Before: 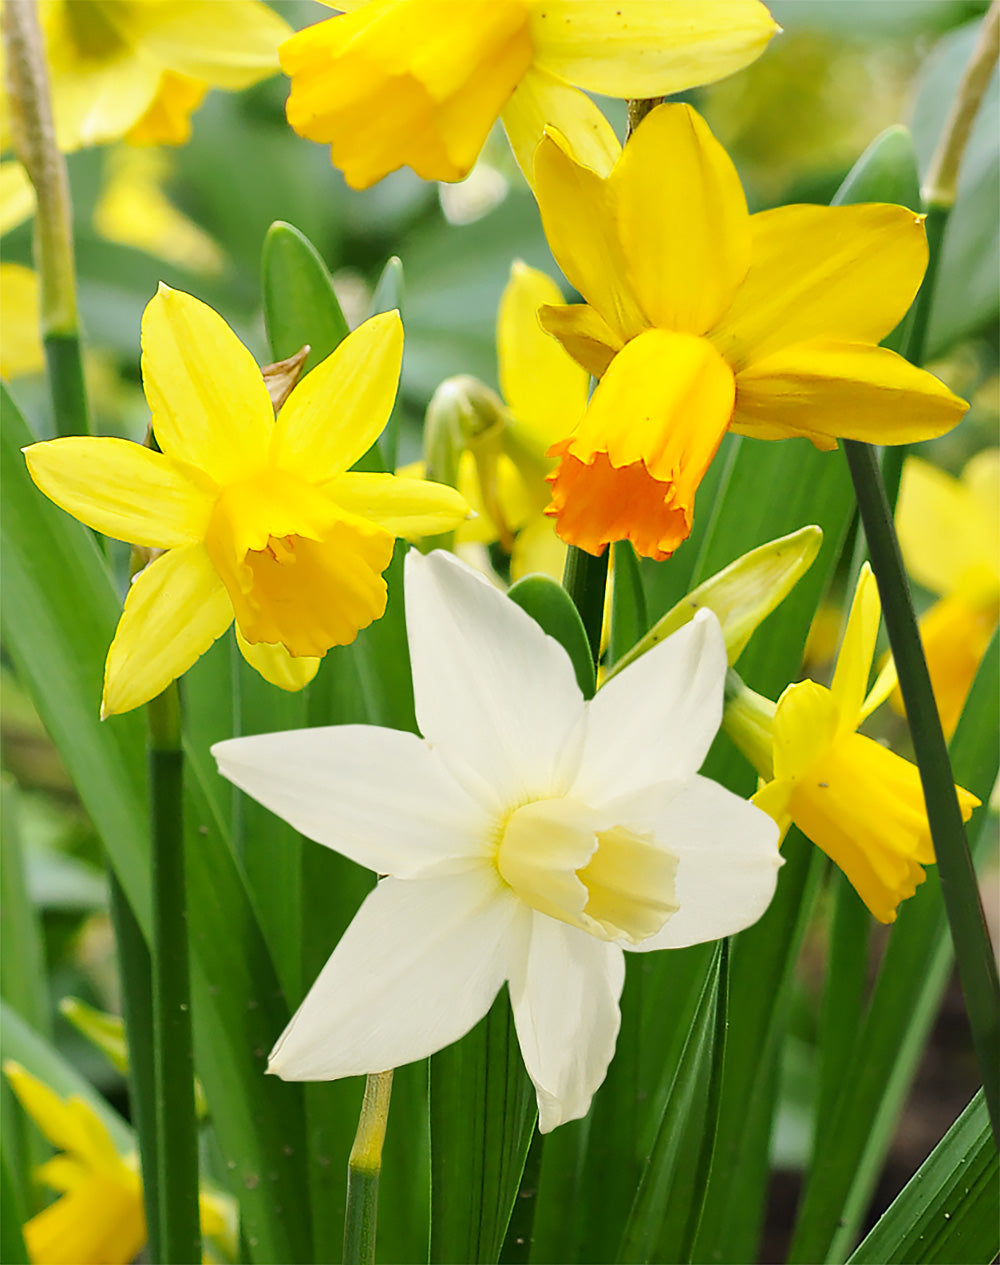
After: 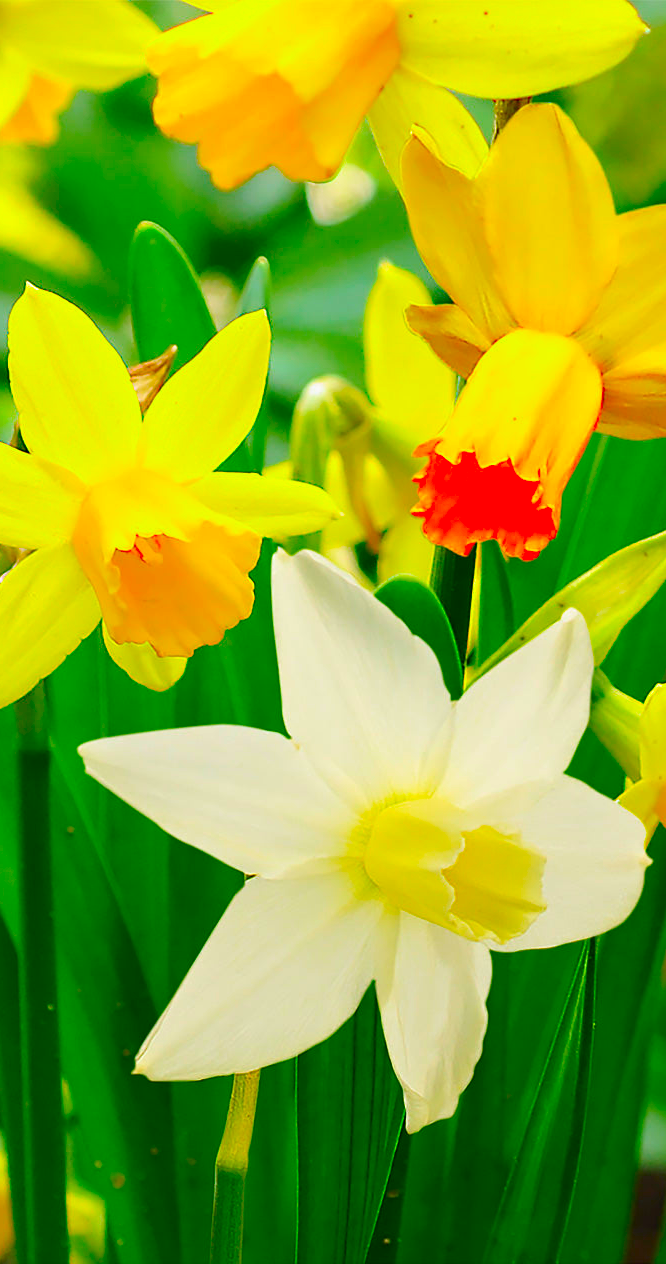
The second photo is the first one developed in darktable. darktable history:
crop and rotate: left 13.342%, right 19.991%
color correction: saturation 2.15
